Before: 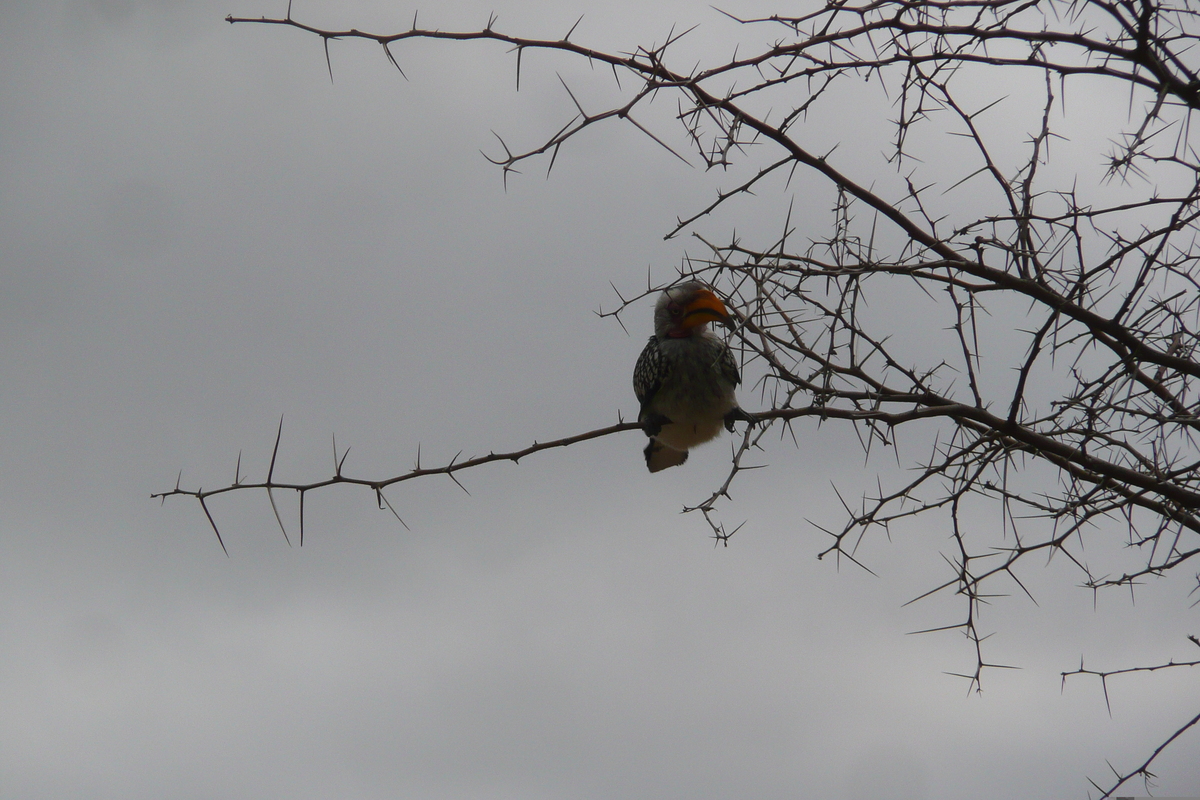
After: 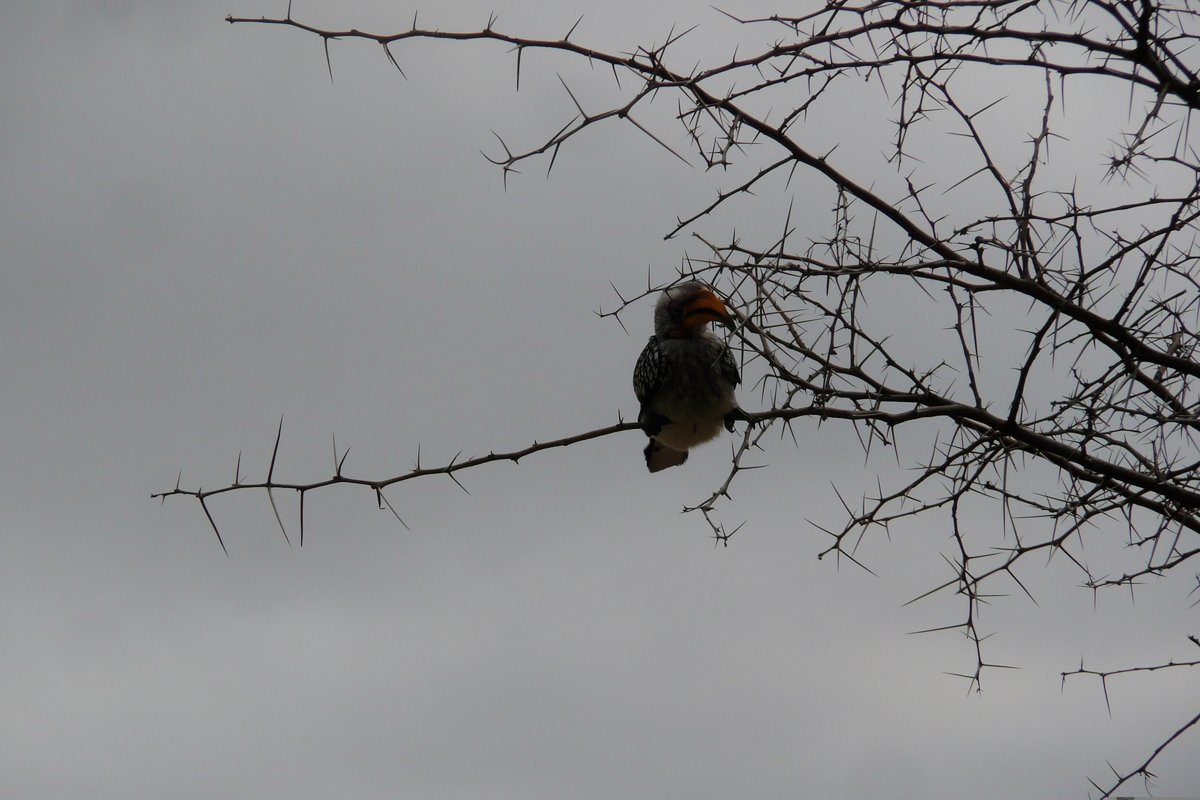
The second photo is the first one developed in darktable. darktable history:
filmic rgb: black relative exposure -7.65 EV, white relative exposure 4.56 EV, threshold 5.99 EV, hardness 3.61, enable highlight reconstruction true
